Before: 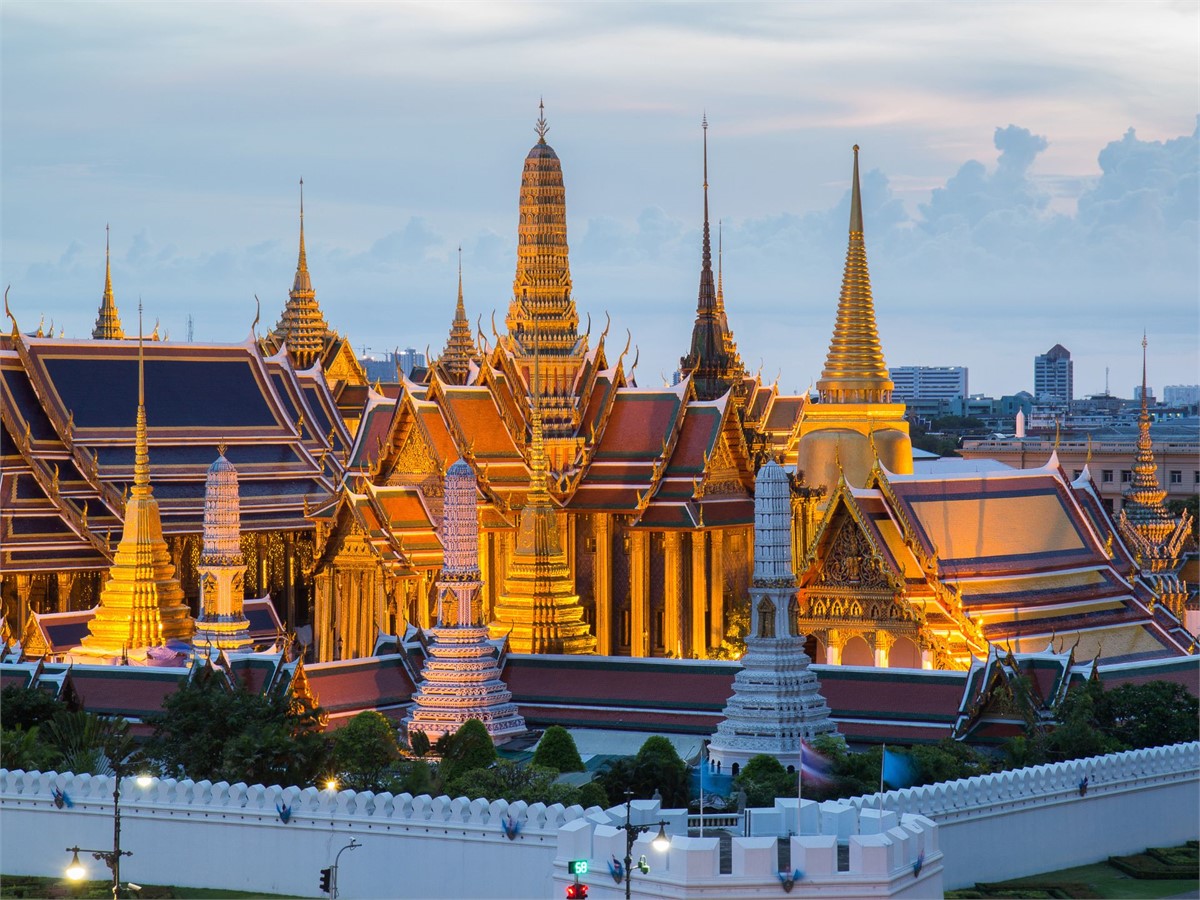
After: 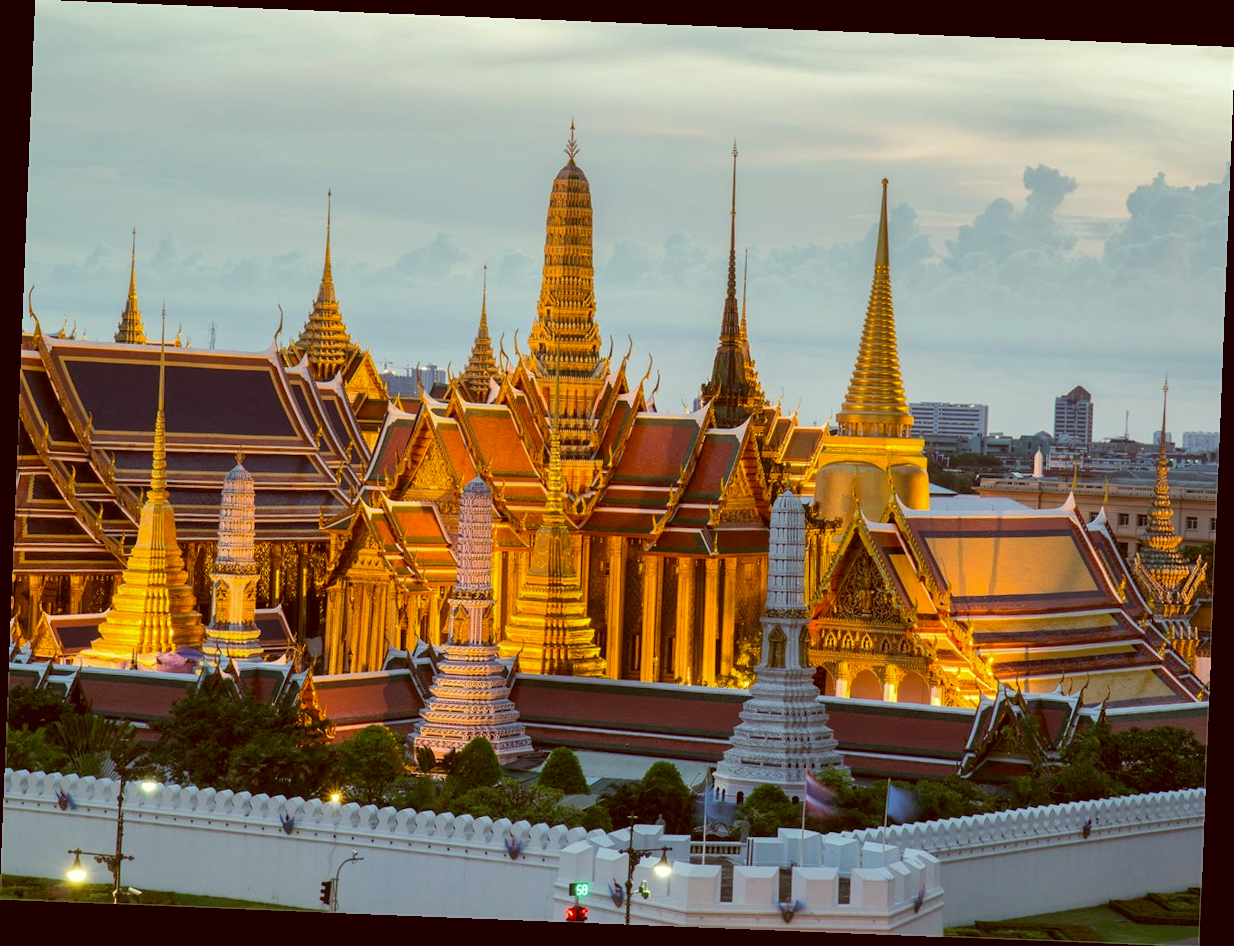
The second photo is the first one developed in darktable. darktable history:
color correction: highlights a* -5.94, highlights b* 9.48, shadows a* 10.12, shadows b* 23.94
shadows and highlights: shadows 25, highlights -25
local contrast: highlights 100%, shadows 100%, detail 120%, midtone range 0.2
rotate and perspective: rotation 2.27°, automatic cropping off
